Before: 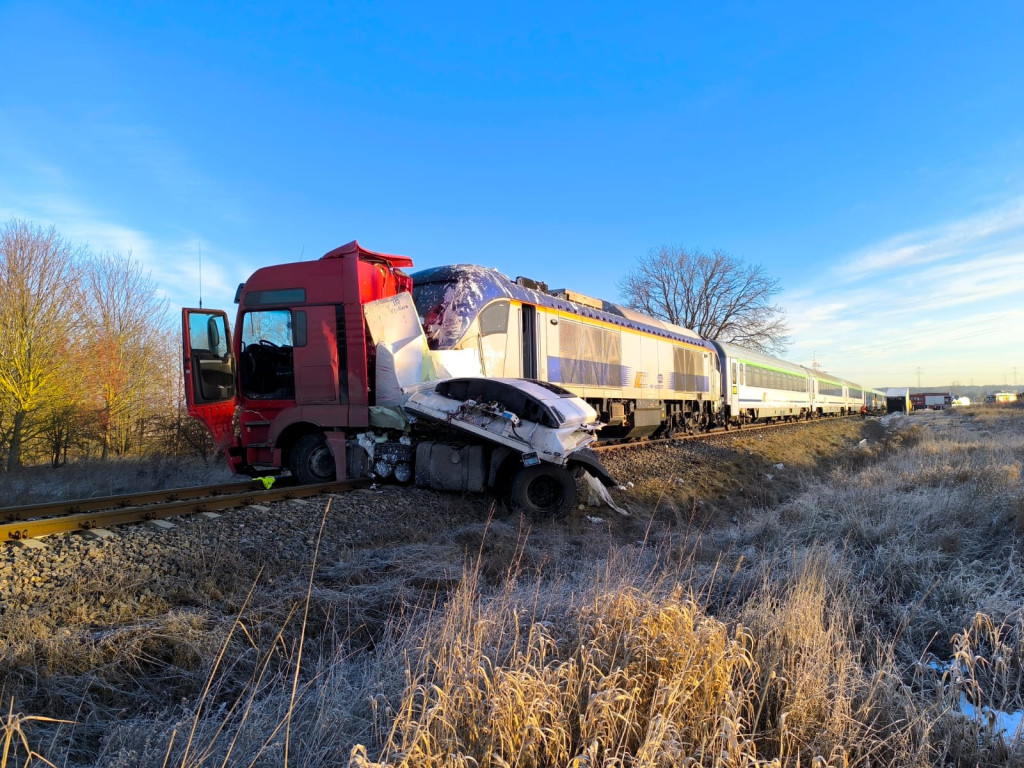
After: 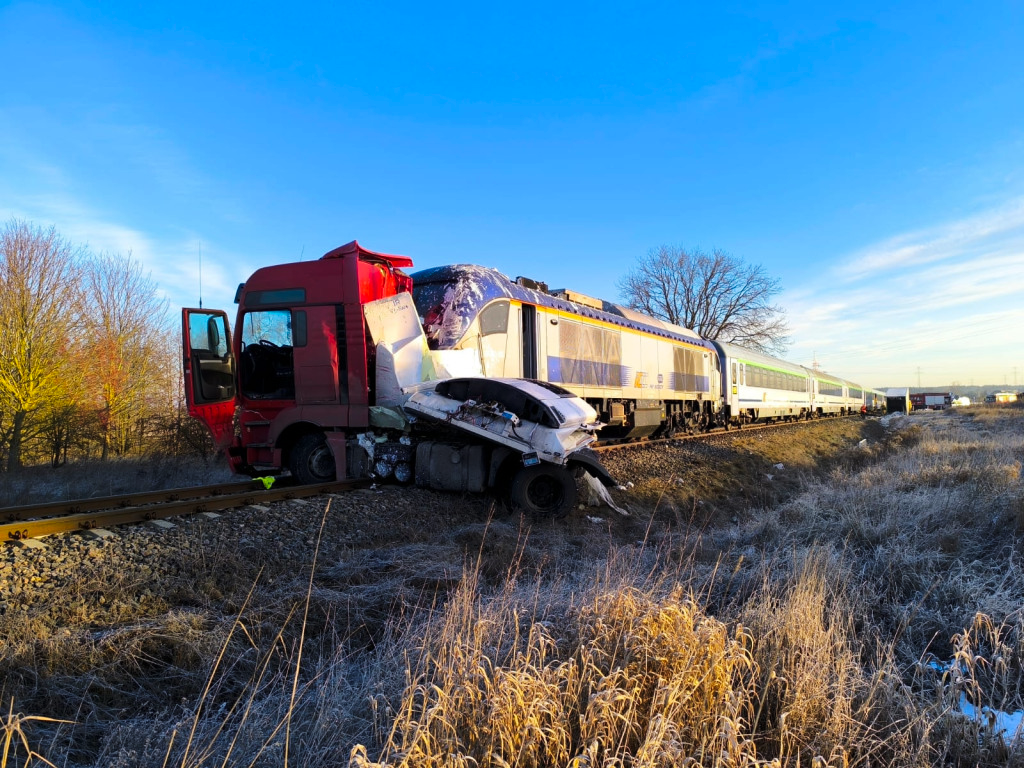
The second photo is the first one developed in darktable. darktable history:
tone curve: curves: ch0 [(0, 0) (0.227, 0.17) (0.766, 0.774) (1, 1)]; ch1 [(0, 0) (0.114, 0.127) (0.437, 0.452) (0.498, 0.498) (0.529, 0.541) (0.579, 0.589) (1, 1)]; ch2 [(0, 0) (0.233, 0.259) (0.493, 0.492) (0.587, 0.573) (1, 1)], preserve colors none
